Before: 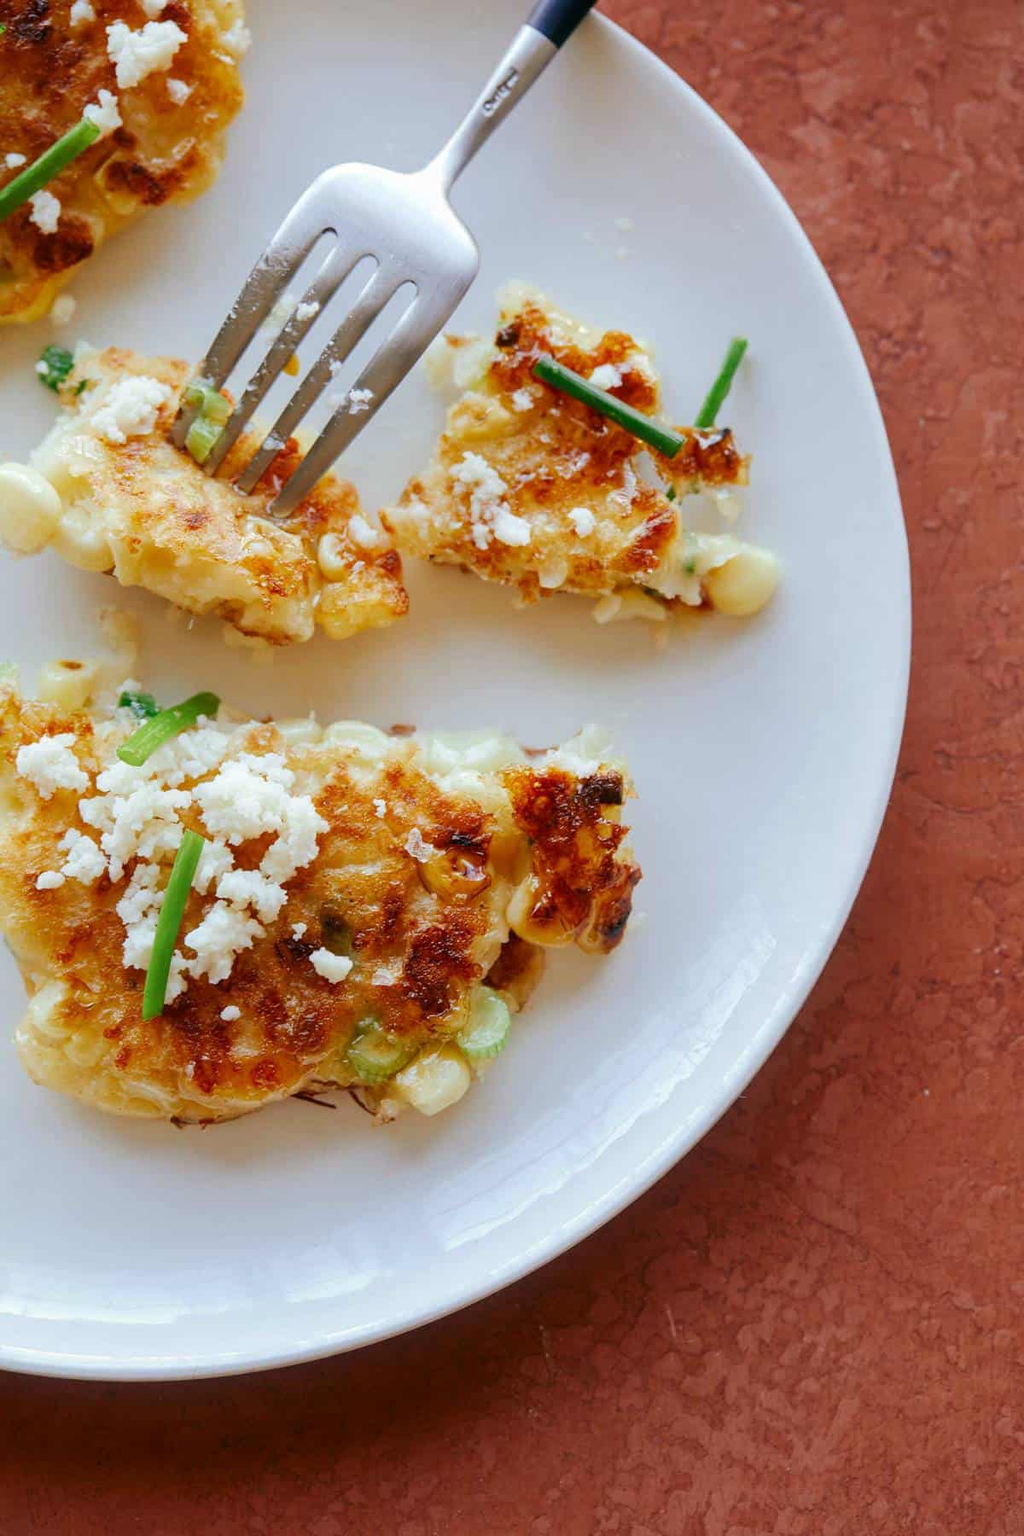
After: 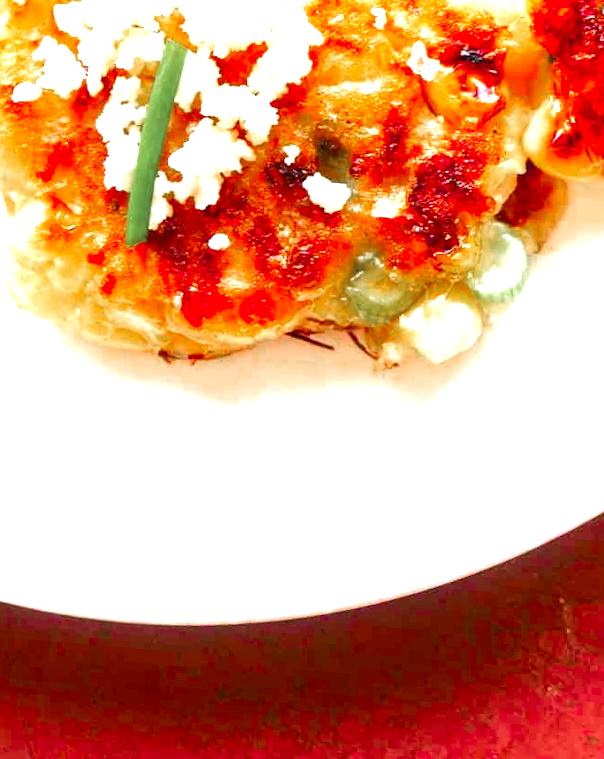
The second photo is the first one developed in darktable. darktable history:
crop and rotate: top 54.778%, right 46.61%, bottom 0.159%
rotate and perspective: rotation 0.062°, lens shift (vertical) 0.115, lens shift (horizontal) -0.133, crop left 0.047, crop right 0.94, crop top 0.061, crop bottom 0.94
exposure: black level correction 0, exposure 1.675 EV, compensate exposure bias true, compensate highlight preservation false
tone equalizer: -8 EV -0.417 EV, -7 EV -0.389 EV, -6 EV -0.333 EV, -5 EV -0.222 EV, -3 EV 0.222 EV, -2 EV 0.333 EV, -1 EV 0.389 EV, +0 EV 0.417 EV, edges refinement/feathering 500, mask exposure compensation -1.57 EV, preserve details no
color zones: curves: ch0 [(0, 0.48) (0.209, 0.398) (0.305, 0.332) (0.429, 0.493) (0.571, 0.5) (0.714, 0.5) (0.857, 0.5) (1, 0.48)]; ch1 [(0, 0.736) (0.143, 0.625) (0.225, 0.371) (0.429, 0.256) (0.571, 0.241) (0.714, 0.213) (0.857, 0.48) (1, 0.736)]; ch2 [(0, 0.448) (0.143, 0.498) (0.286, 0.5) (0.429, 0.5) (0.571, 0.5) (0.714, 0.5) (0.857, 0.5) (1, 0.448)]
